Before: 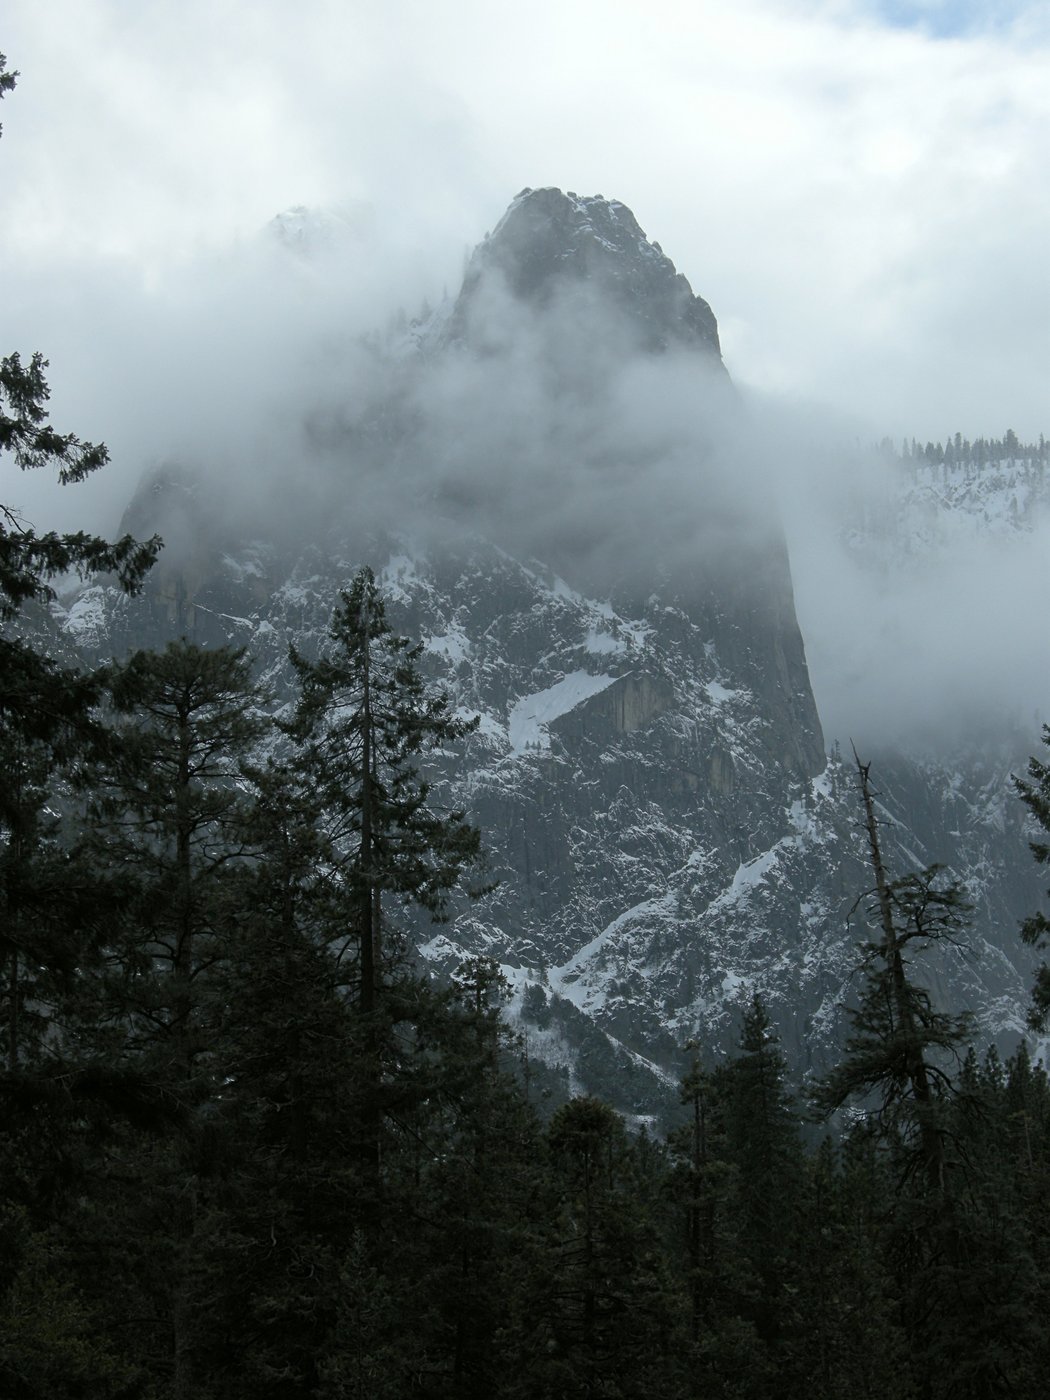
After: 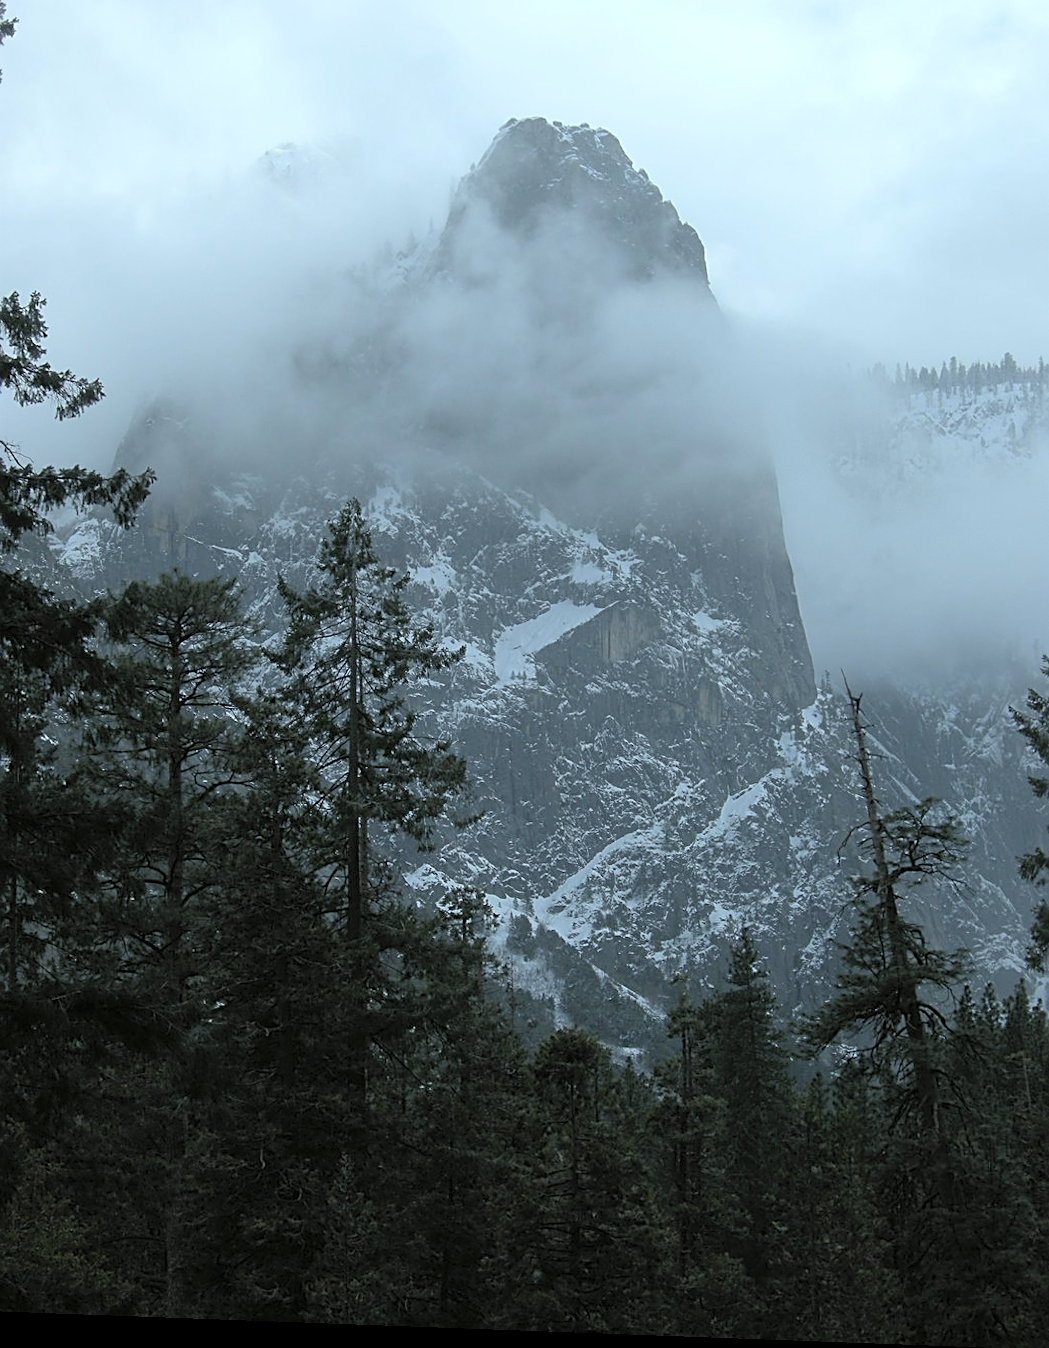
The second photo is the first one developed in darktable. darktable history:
crop and rotate: top 6.25%
white balance: red 0.925, blue 1.046
sharpen: on, module defaults
contrast brightness saturation: brightness 0.15
rotate and perspective: lens shift (horizontal) -0.055, automatic cropping off
